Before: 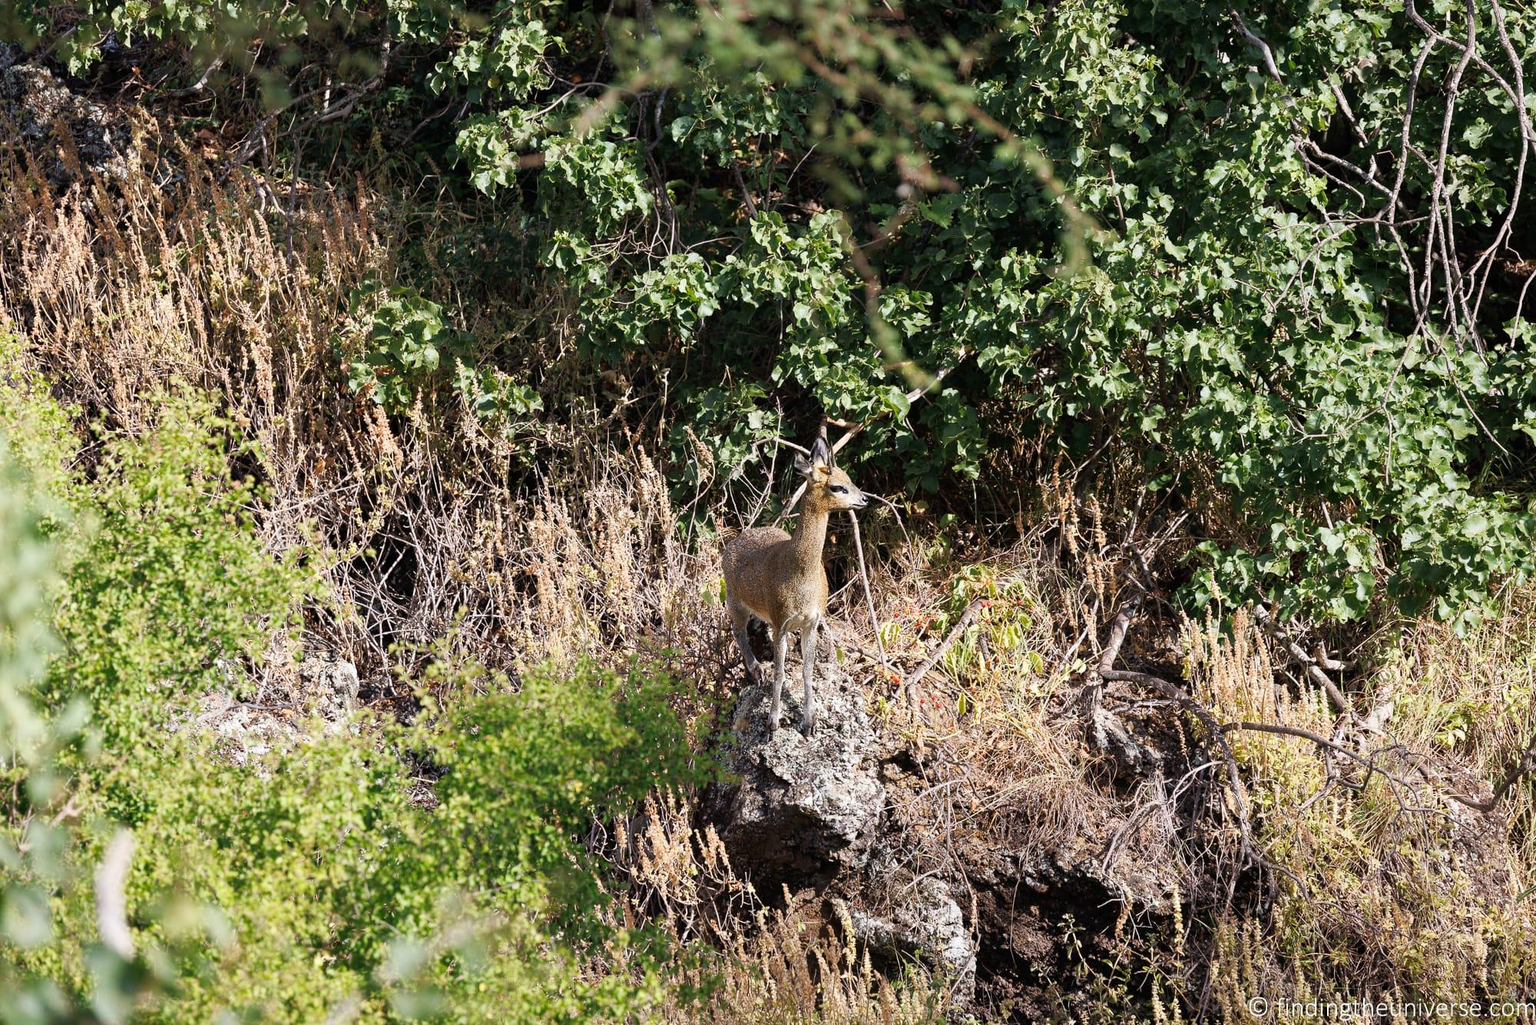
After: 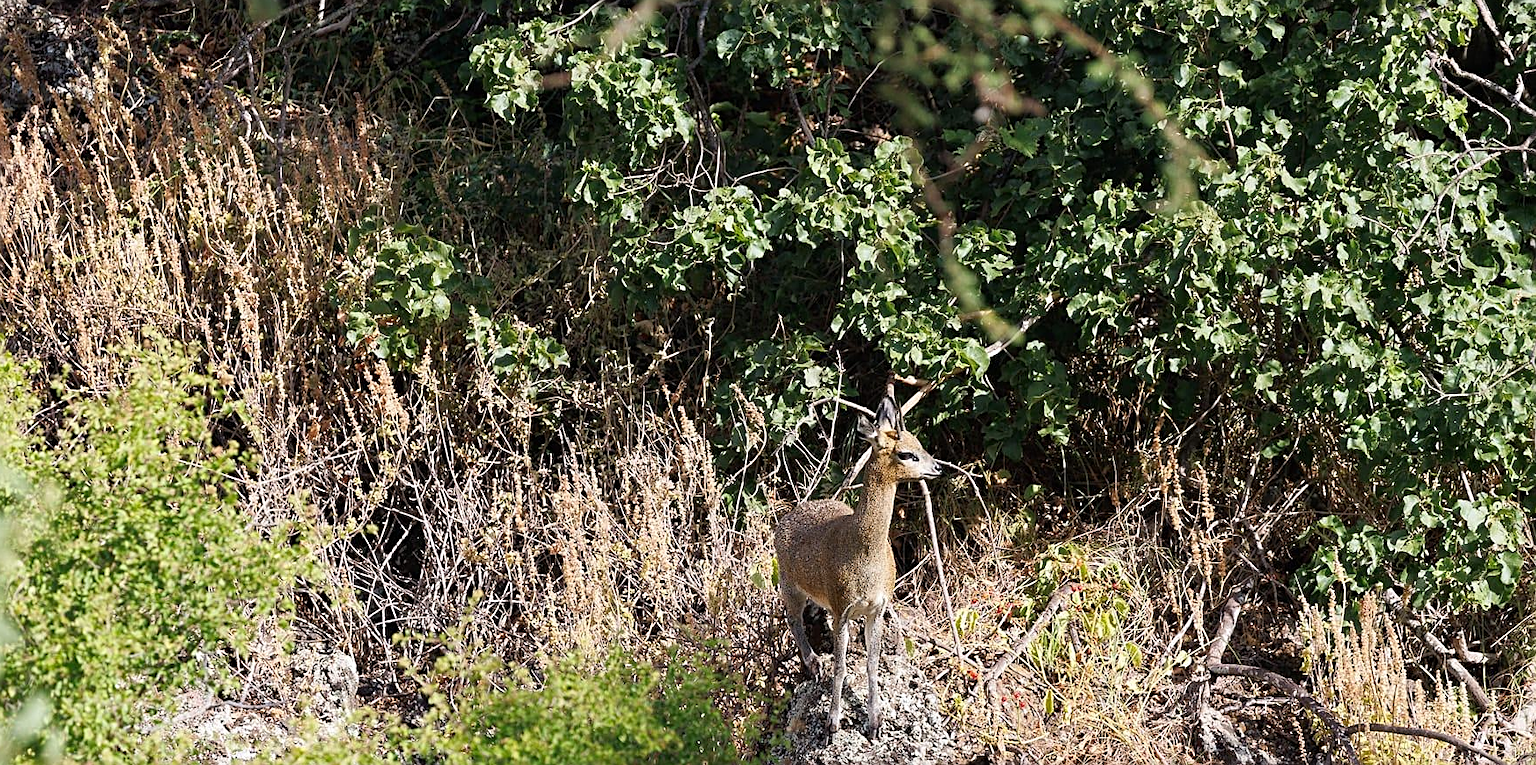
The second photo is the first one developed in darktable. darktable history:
sharpen: on, module defaults
crop: left 3.005%, top 8.867%, right 9.665%, bottom 25.881%
